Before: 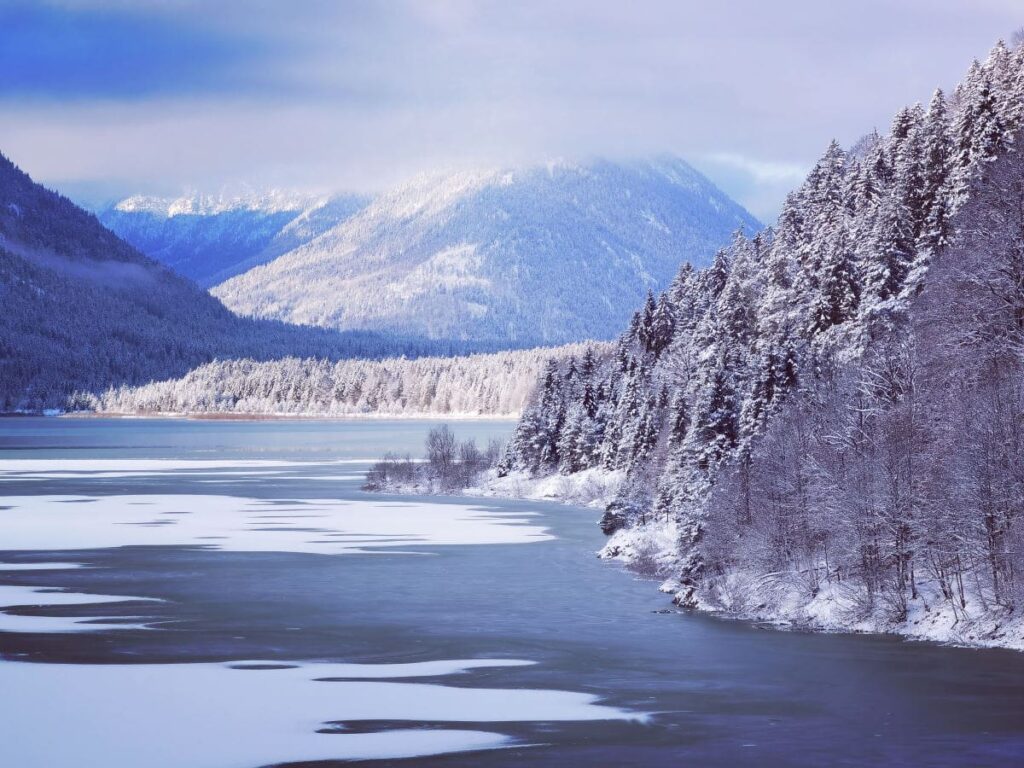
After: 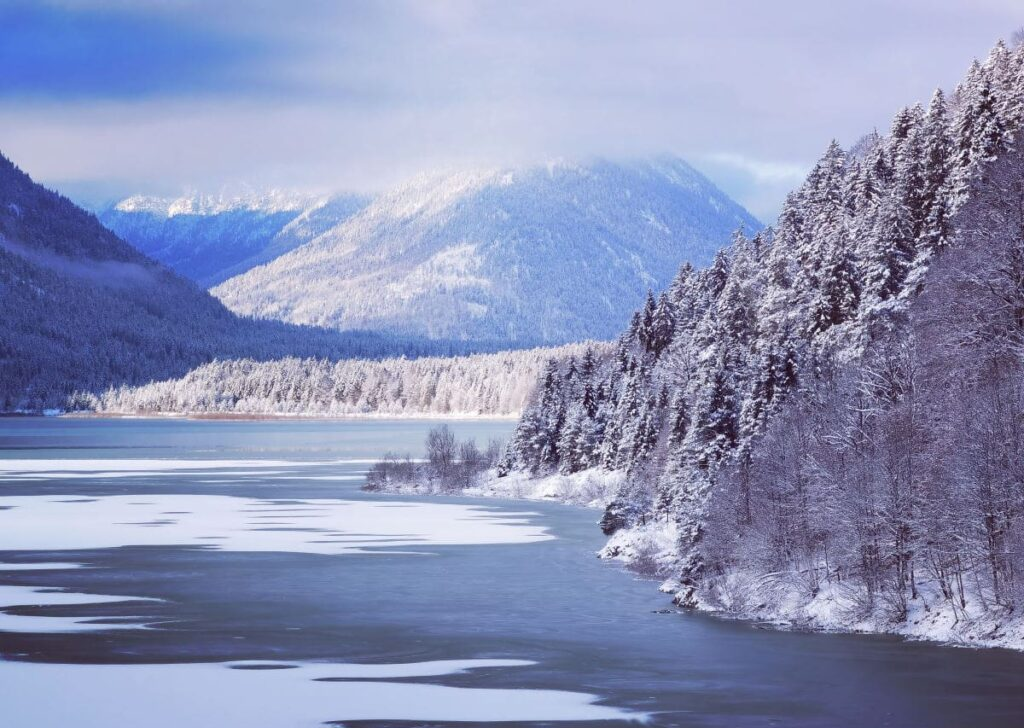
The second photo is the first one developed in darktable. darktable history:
crop and rotate: top 0.01%, bottom 5.115%
